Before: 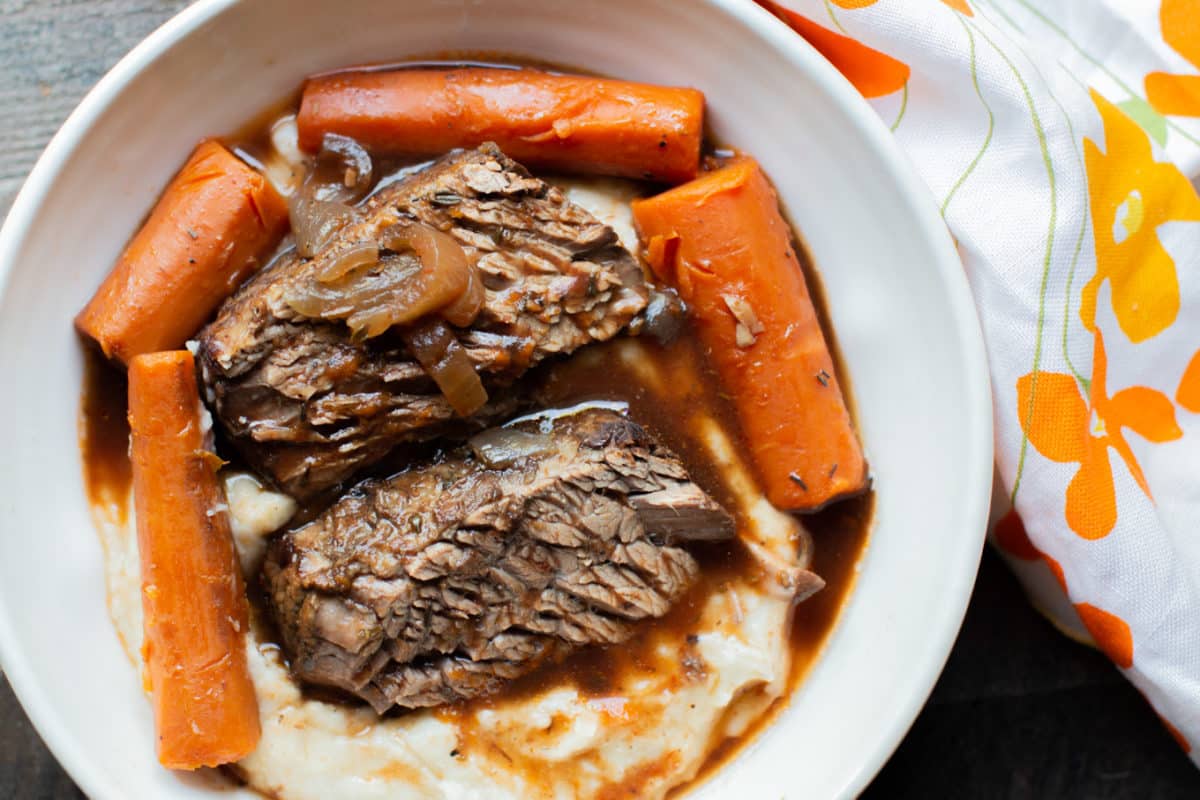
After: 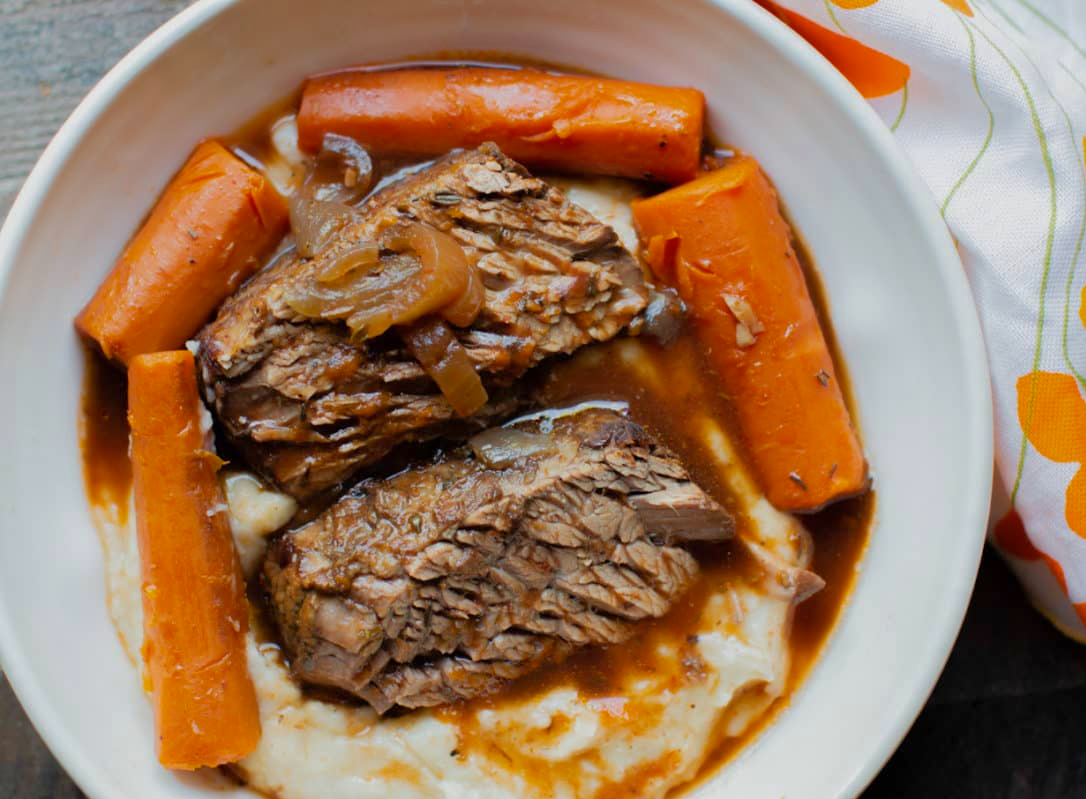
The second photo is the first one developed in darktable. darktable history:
tone equalizer: -8 EV 0.265 EV, -7 EV 0.383 EV, -6 EV 0.417 EV, -5 EV 0.274 EV, -3 EV -0.269 EV, -2 EV -0.41 EV, -1 EV -0.391 EV, +0 EV -0.253 EV, edges refinement/feathering 500, mask exposure compensation -1.57 EV, preserve details no
crop: right 9.493%, bottom 0.043%
color balance rgb: perceptual saturation grading › global saturation 0.71%, global vibrance 34.419%
